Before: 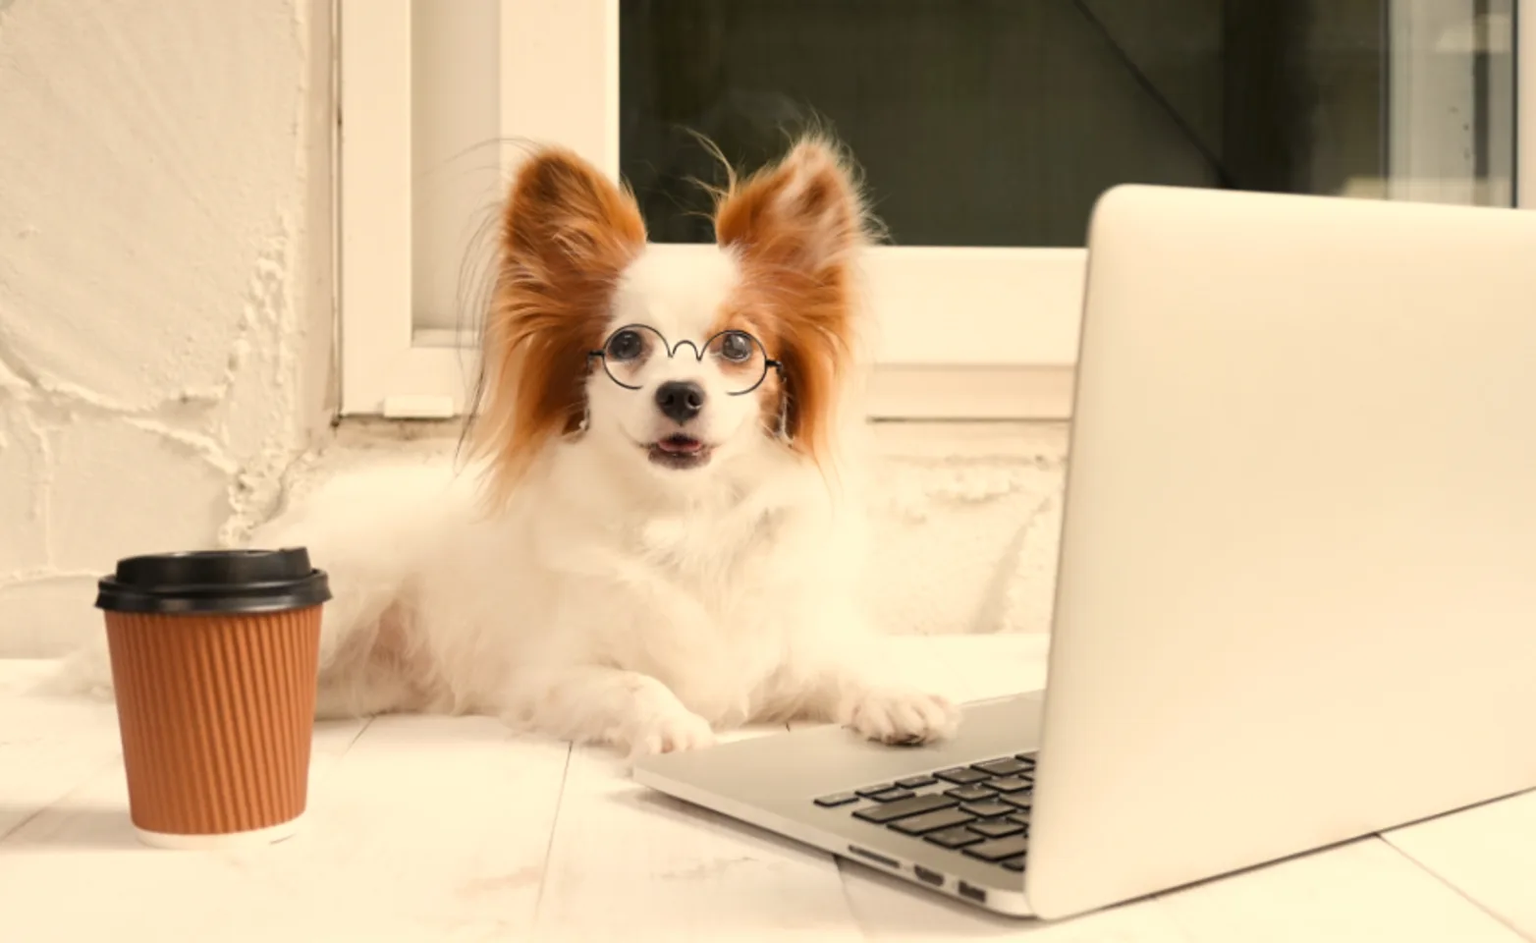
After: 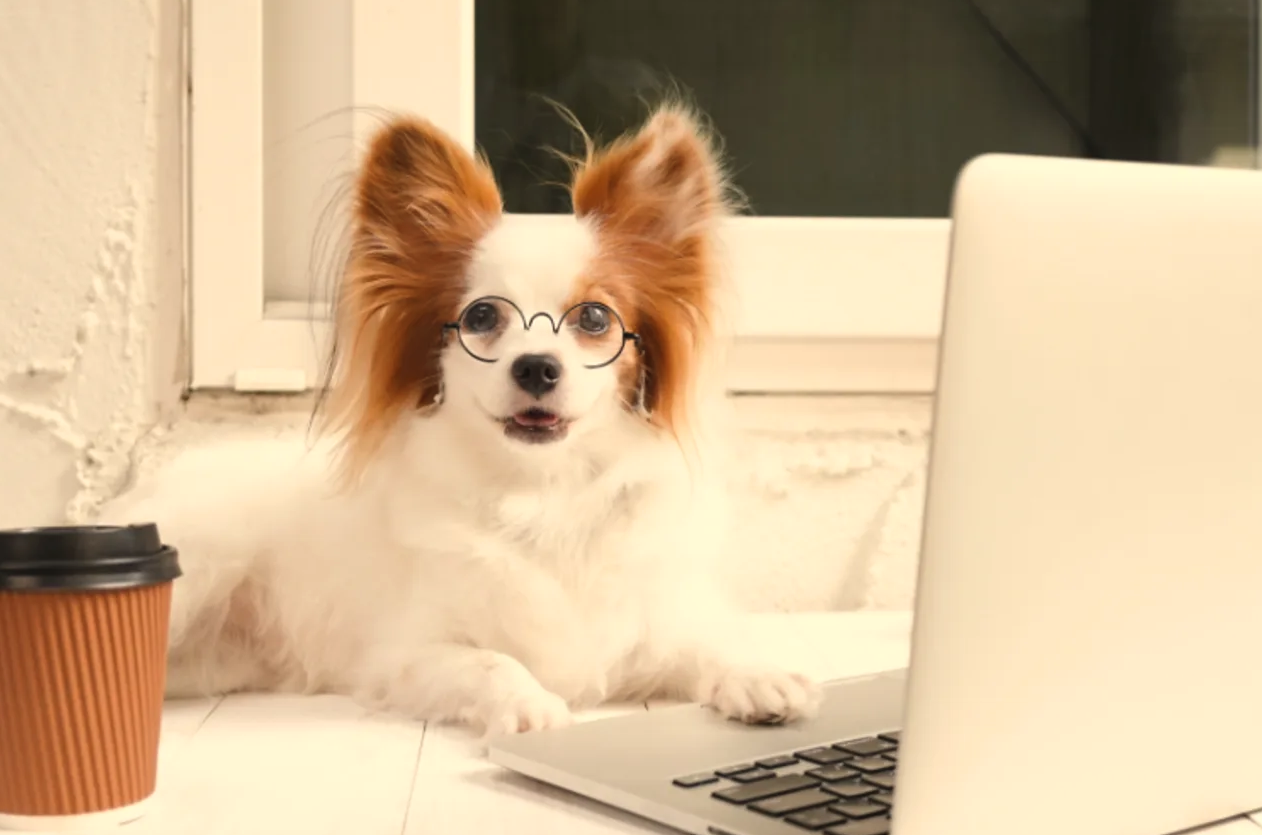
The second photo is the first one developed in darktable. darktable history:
crop: left 9.999%, top 3.624%, right 9.279%, bottom 9.354%
exposure: black level correction -0.003, exposure 0.037 EV, compensate highlight preservation false
